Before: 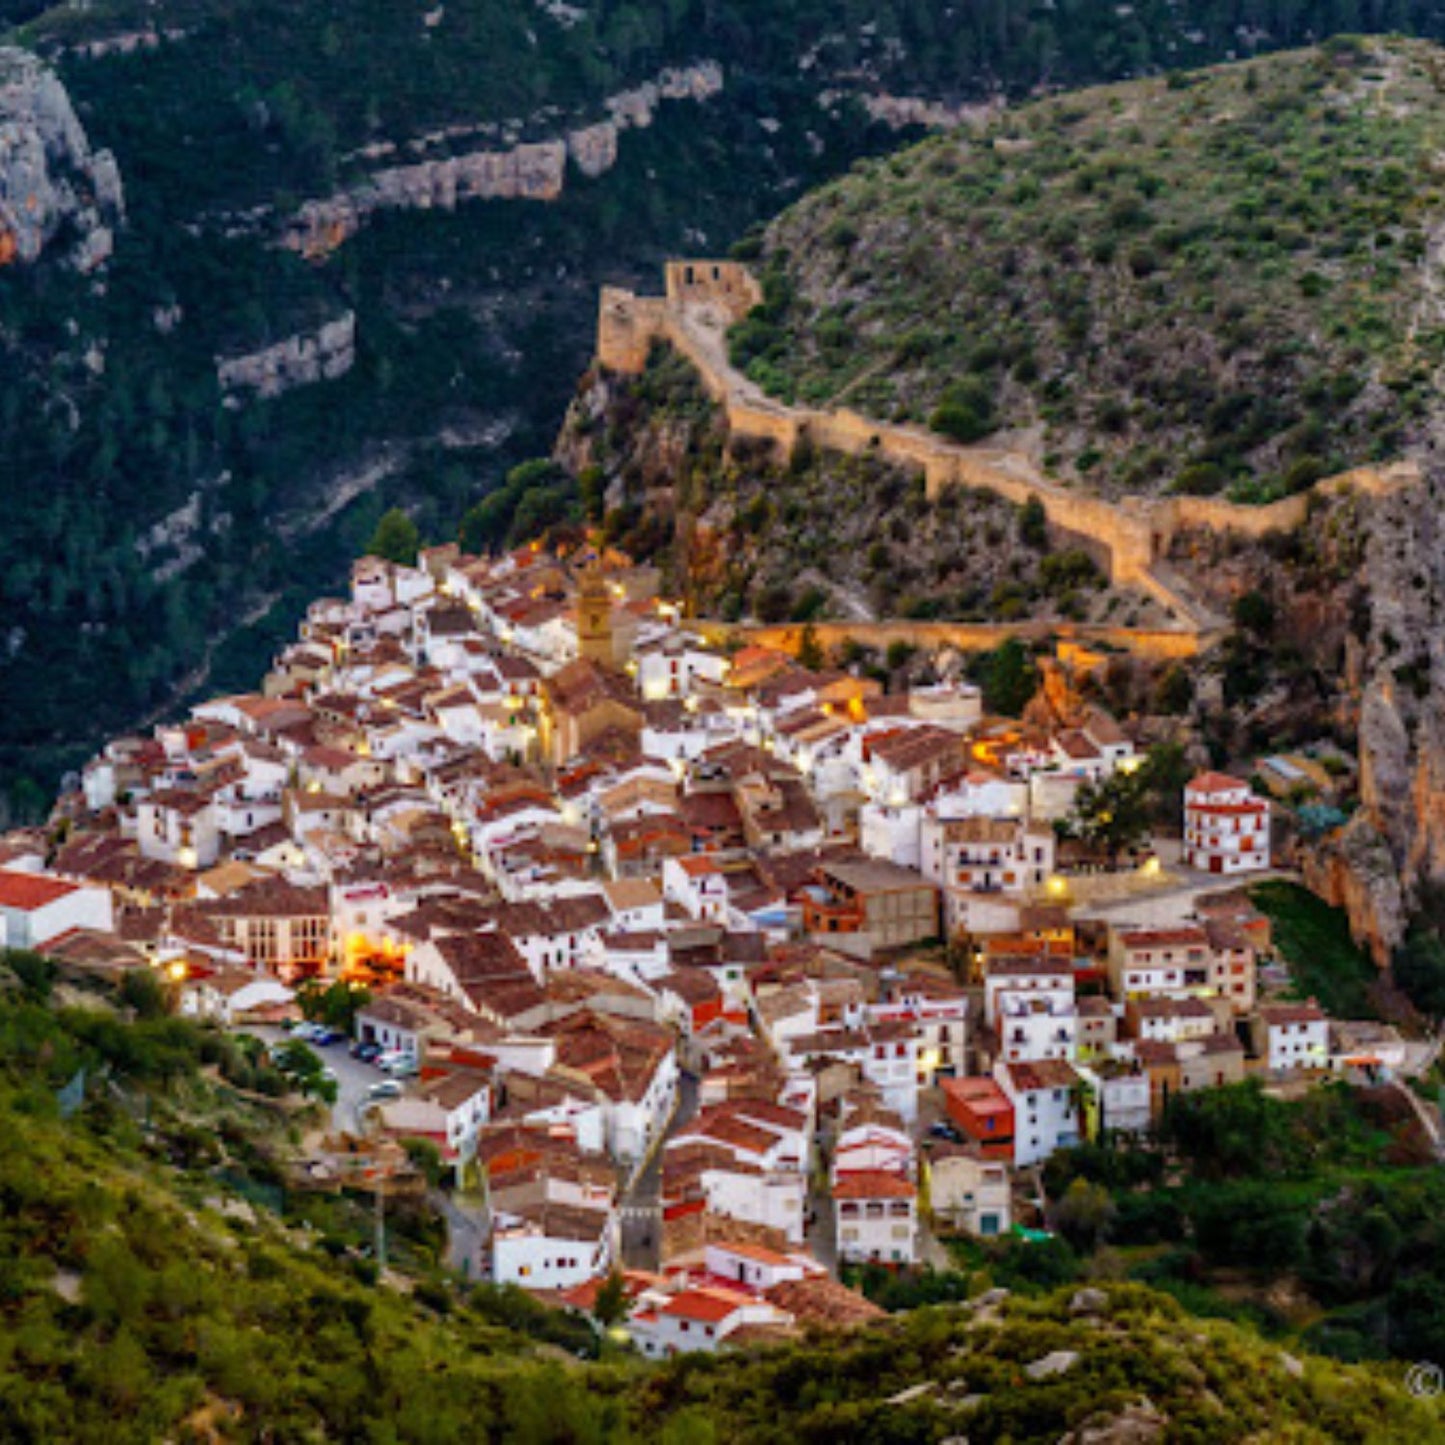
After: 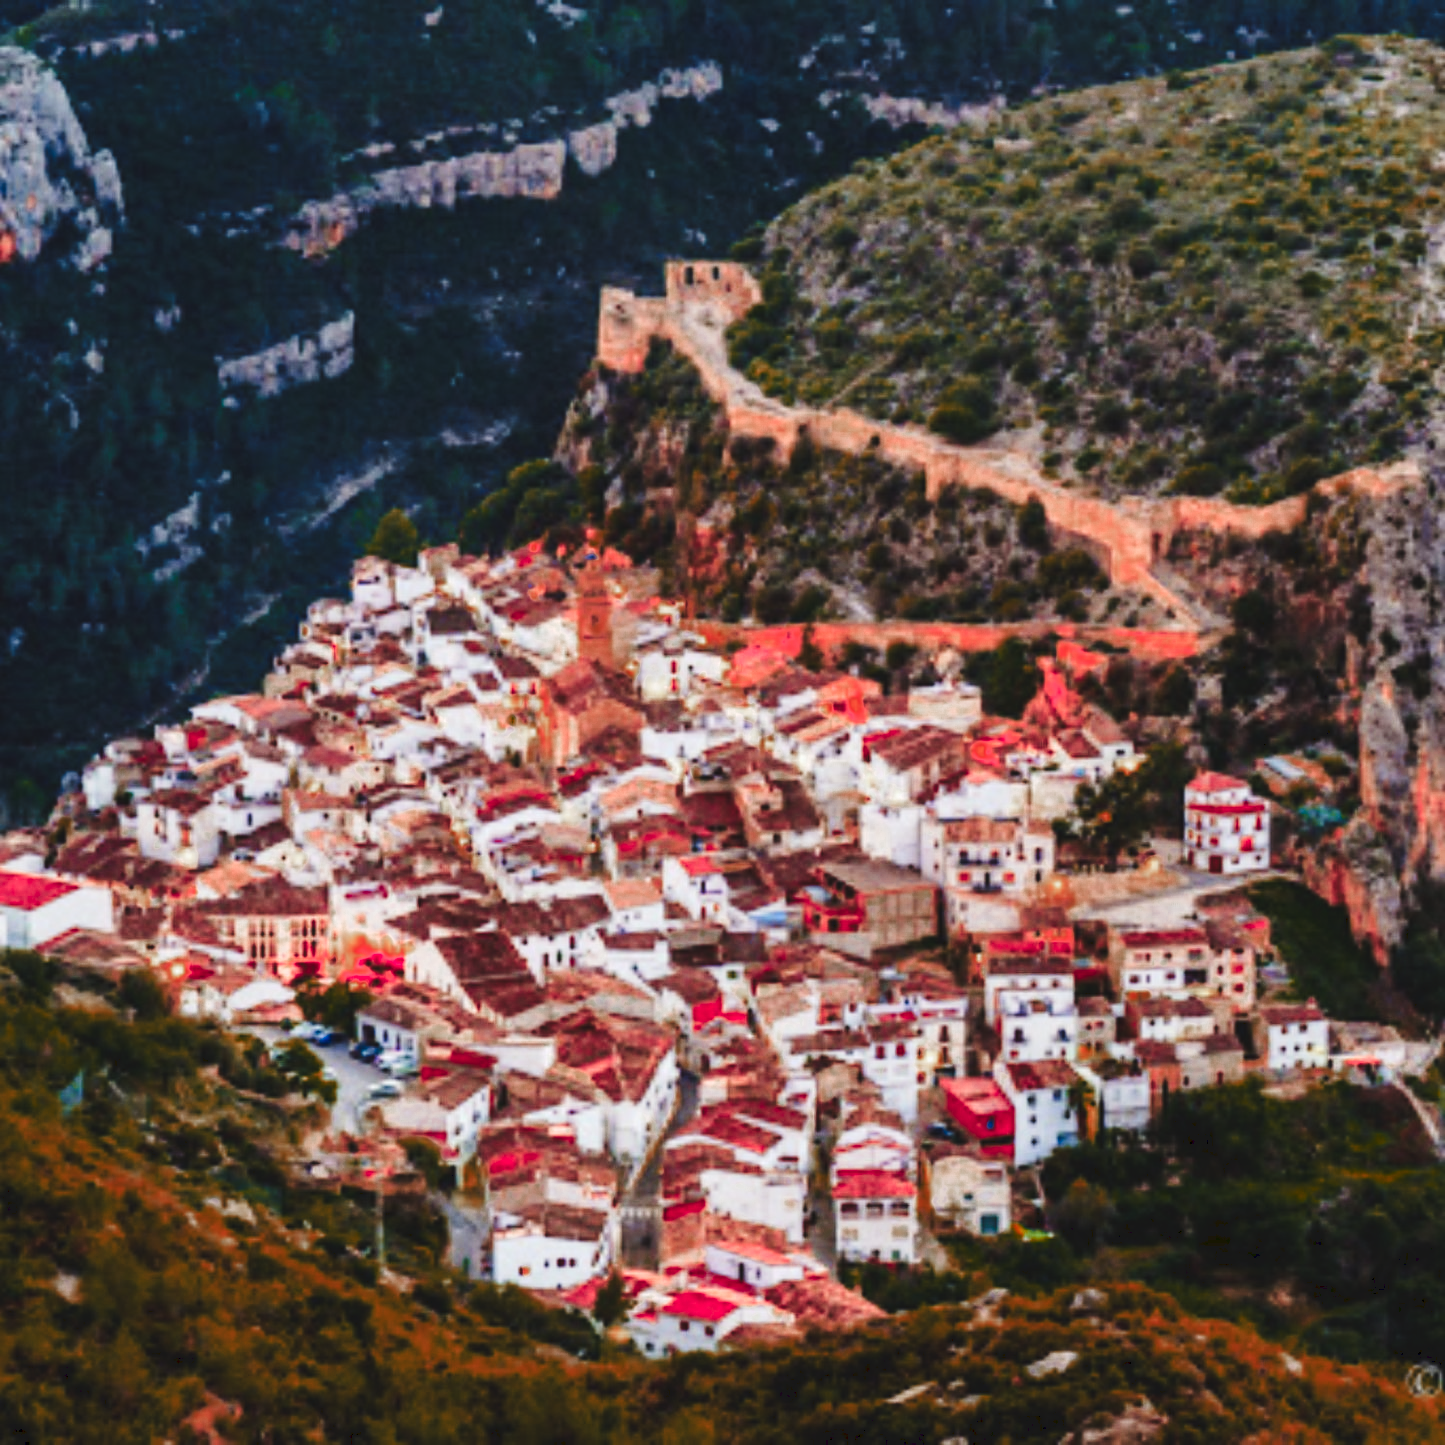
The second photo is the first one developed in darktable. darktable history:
color zones: curves: ch0 [(0.006, 0.385) (0.143, 0.563) (0.243, 0.321) (0.352, 0.464) (0.516, 0.456) (0.625, 0.5) (0.75, 0.5) (0.875, 0.5)]; ch1 [(0, 0.5) (0.134, 0.504) (0.246, 0.463) (0.421, 0.515) (0.5, 0.56) (0.625, 0.5) (0.75, 0.5) (0.875, 0.5)]; ch2 [(0, 0.5) (0.131, 0.426) (0.307, 0.289) (0.38, 0.188) (0.513, 0.216) (0.625, 0.548) (0.75, 0.468) (0.838, 0.396) (0.971, 0.311)]
tone curve: curves: ch0 [(0, 0) (0.003, 0.077) (0.011, 0.079) (0.025, 0.085) (0.044, 0.095) (0.069, 0.109) (0.1, 0.124) (0.136, 0.142) (0.177, 0.169) (0.224, 0.207) (0.277, 0.267) (0.335, 0.347) (0.399, 0.442) (0.468, 0.54) (0.543, 0.635) (0.623, 0.726) (0.709, 0.813) (0.801, 0.882) (0.898, 0.934) (1, 1)], preserve colors none
